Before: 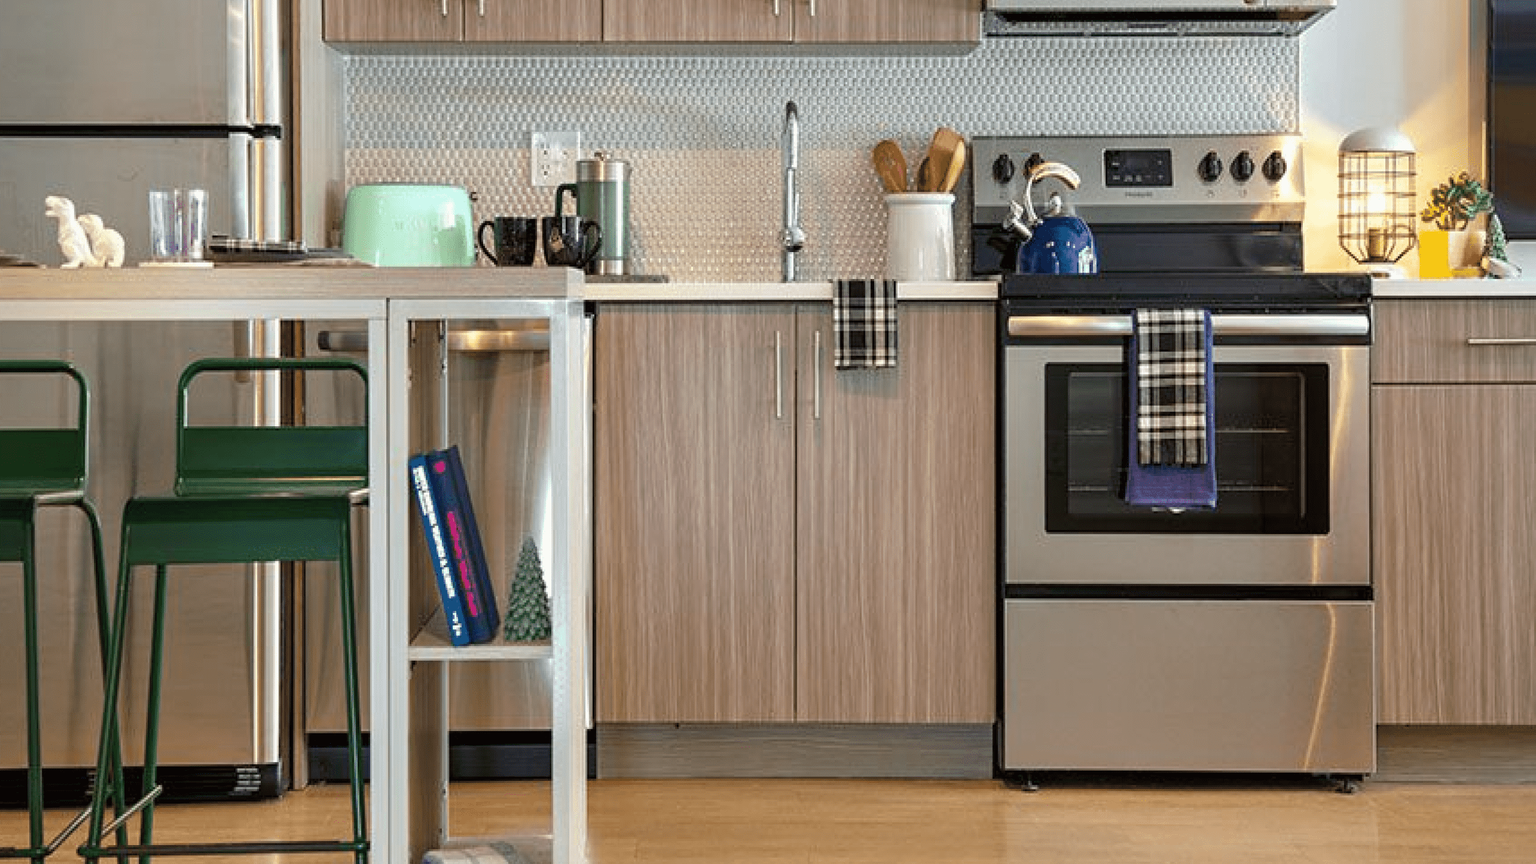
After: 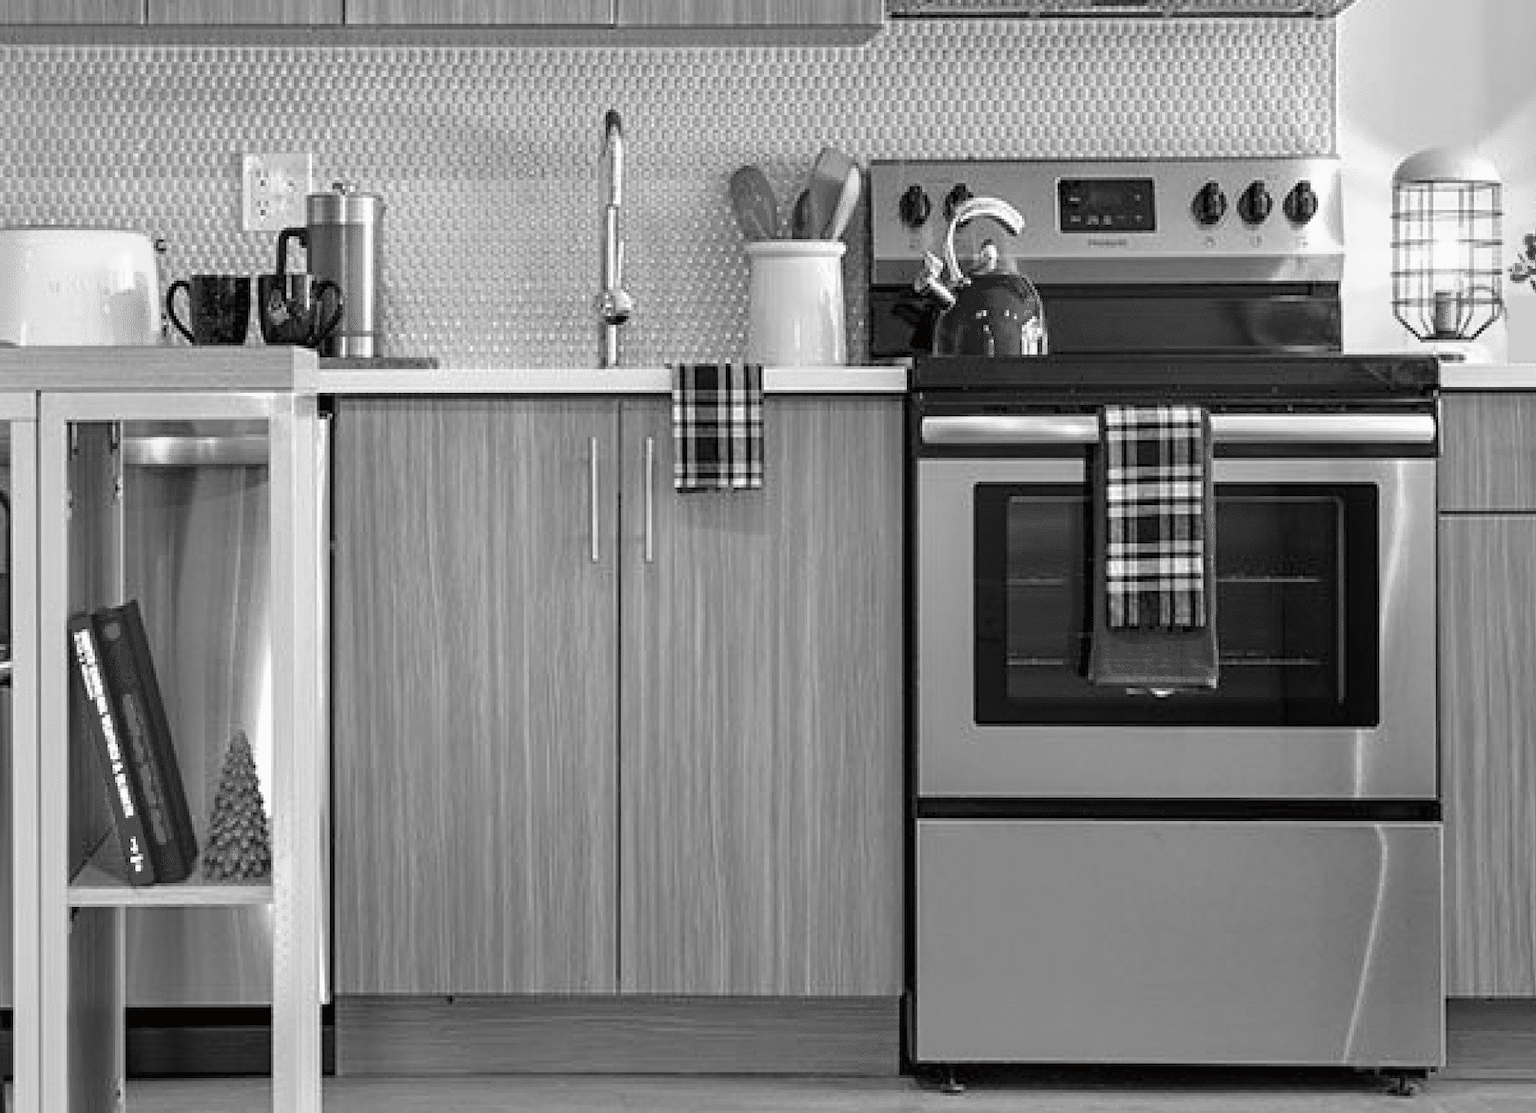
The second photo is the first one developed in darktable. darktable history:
velvia: on, module defaults
color zones: curves: ch1 [(0, 0.006) (0.094, 0.285) (0.171, 0.001) (0.429, 0.001) (0.571, 0.003) (0.714, 0.004) (0.857, 0.004) (1, 0.006)]
crop and rotate: left 23.535%, top 2.823%, right 6.241%, bottom 6.665%
